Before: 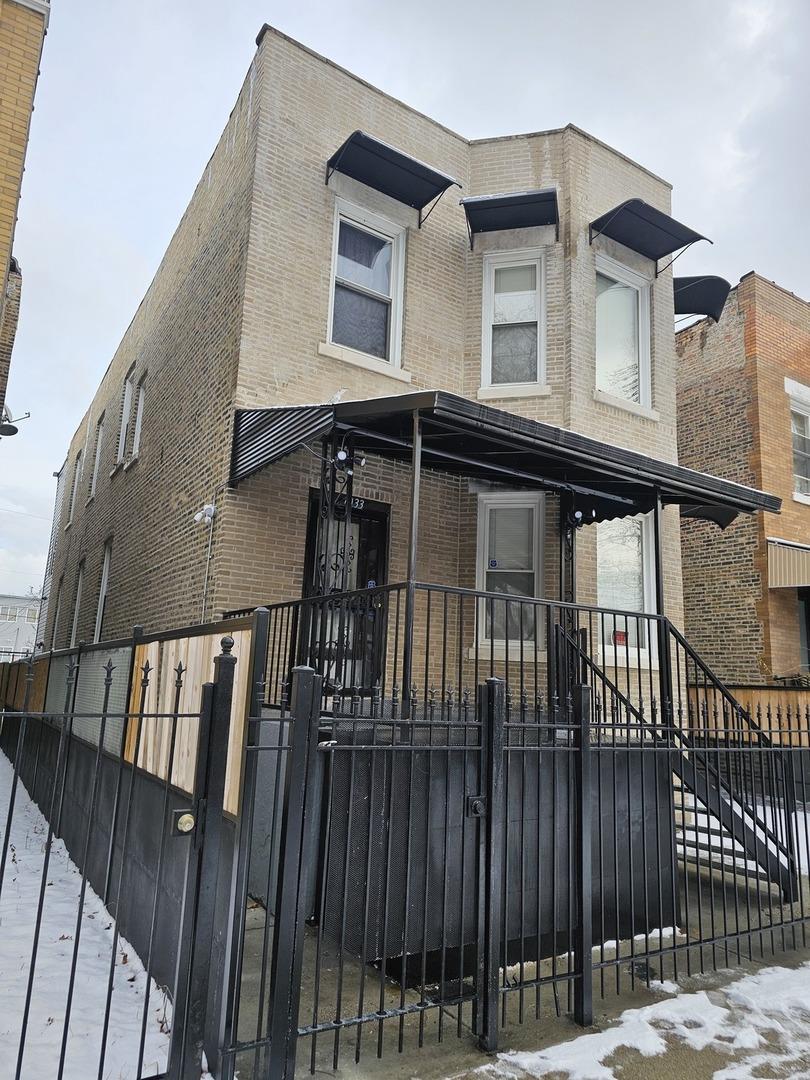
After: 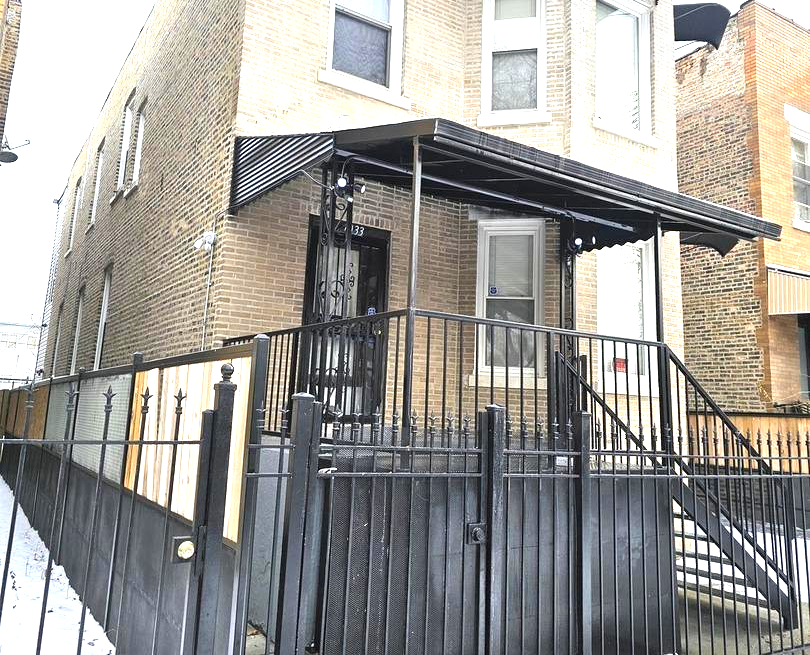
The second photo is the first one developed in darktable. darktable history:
crop and rotate: top 25.278%, bottom 13.985%
exposure: black level correction 0, exposure 1.387 EV, compensate highlight preservation false
